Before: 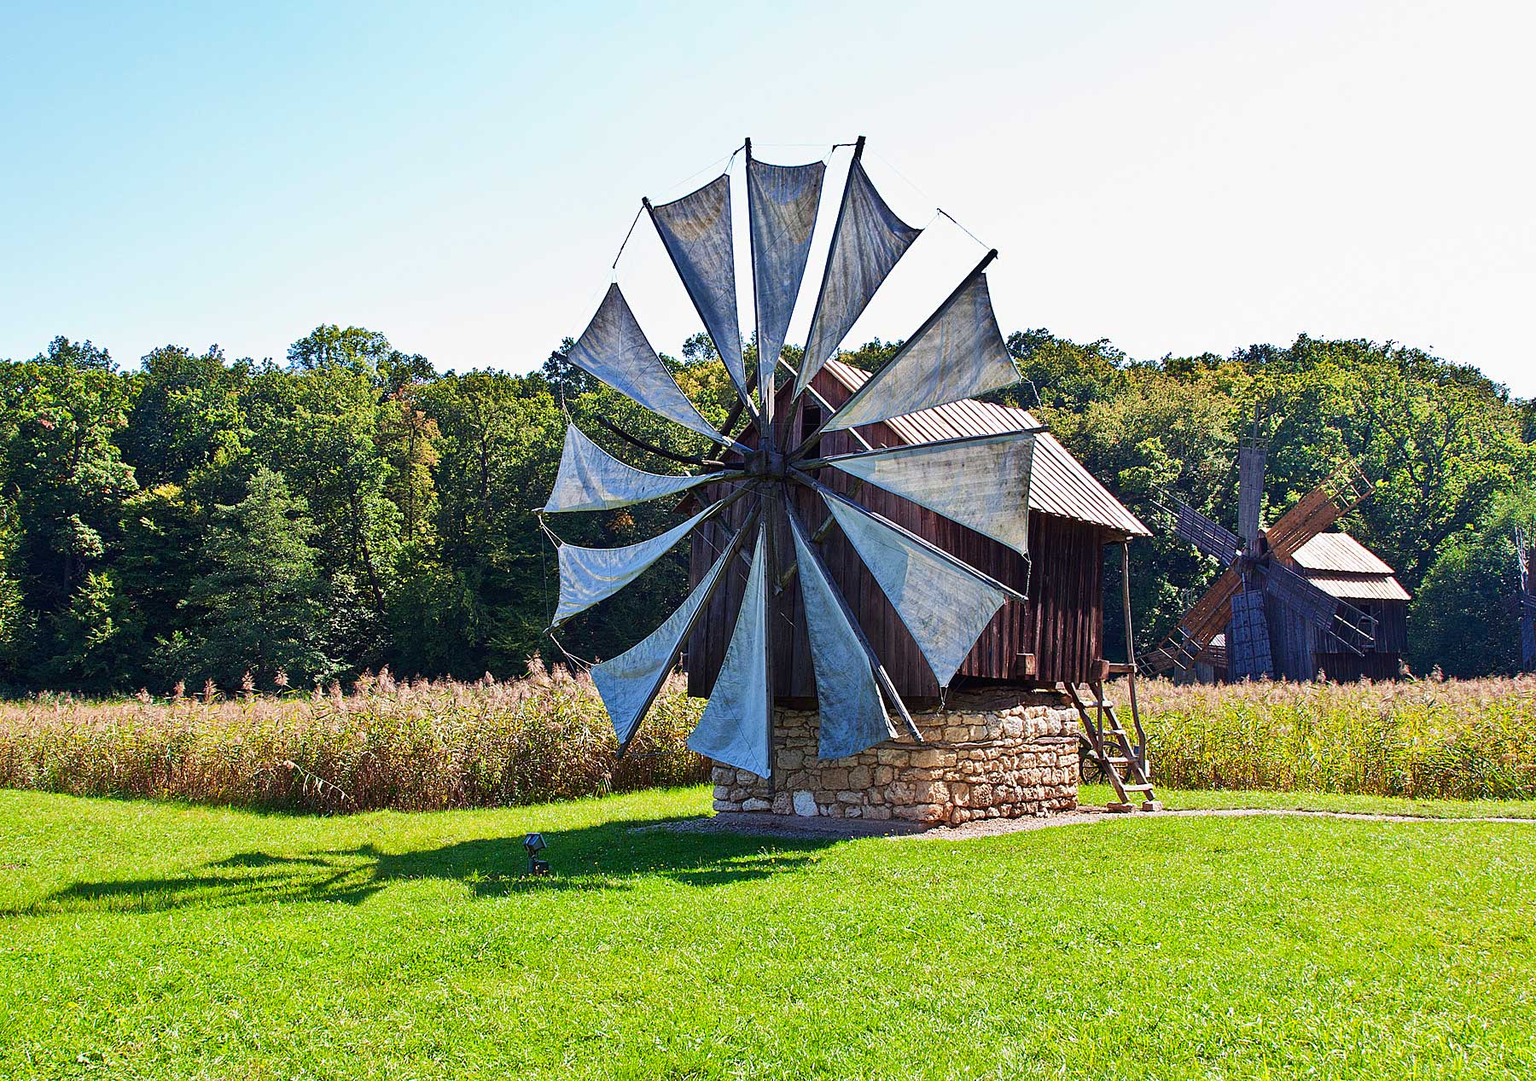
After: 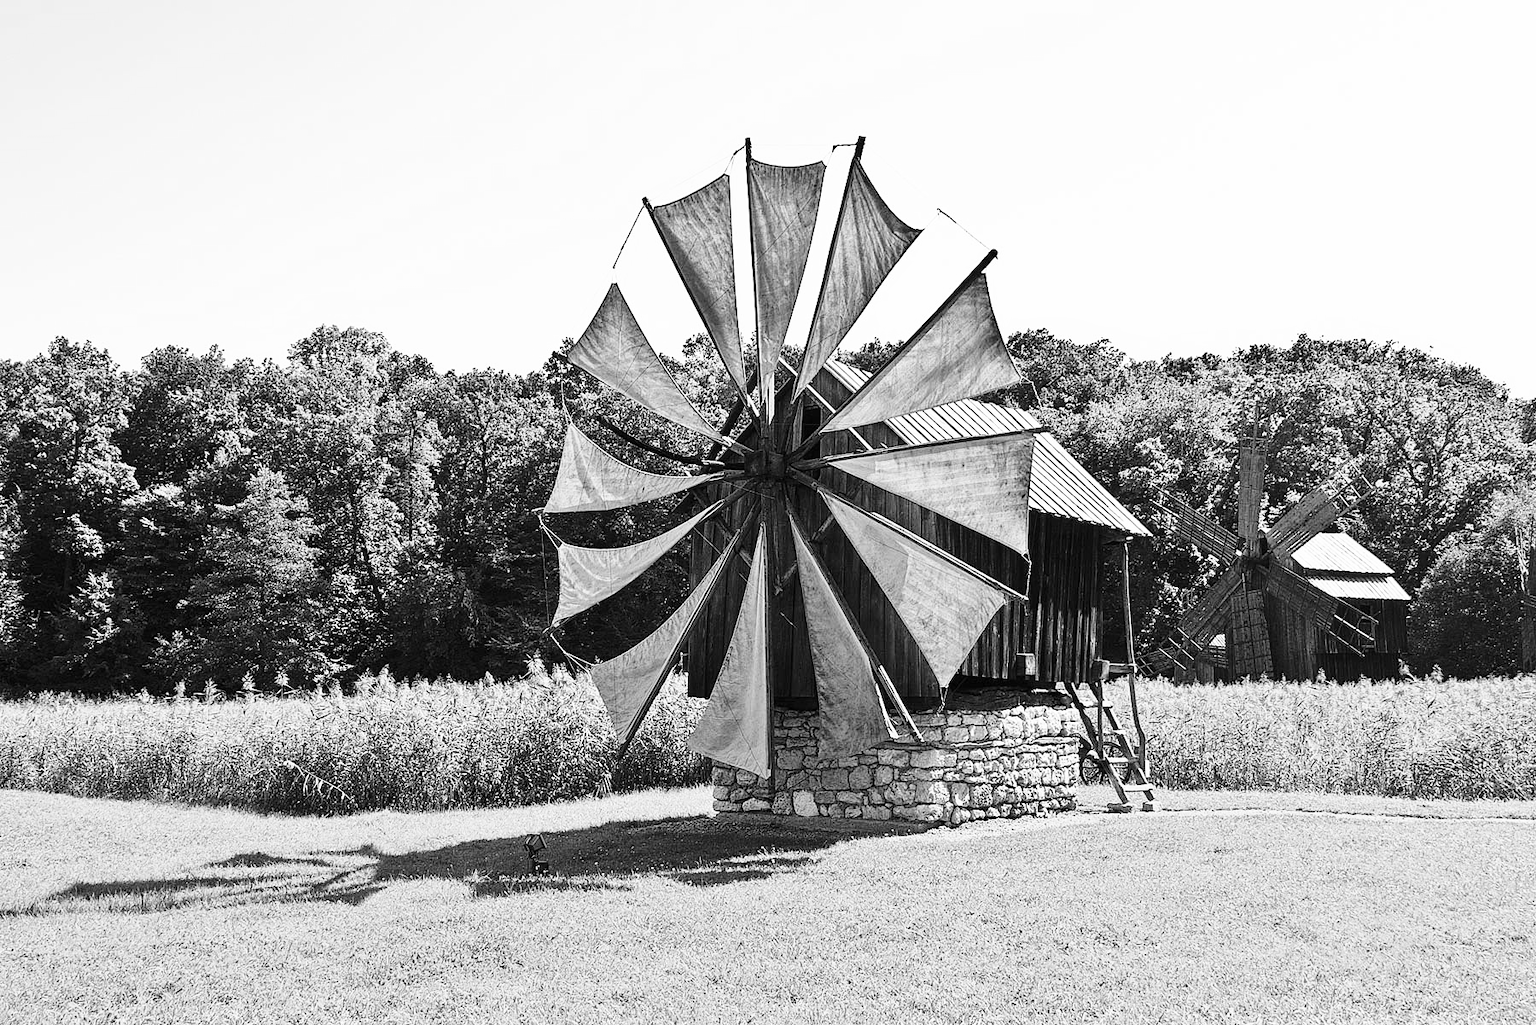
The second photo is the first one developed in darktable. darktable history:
crop and rotate: top 0%, bottom 5.097%
monochrome: on, module defaults
base curve: curves: ch0 [(0, 0) (0.028, 0.03) (0.121, 0.232) (0.46, 0.748) (0.859, 0.968) (1, 1)], preserve colors none
